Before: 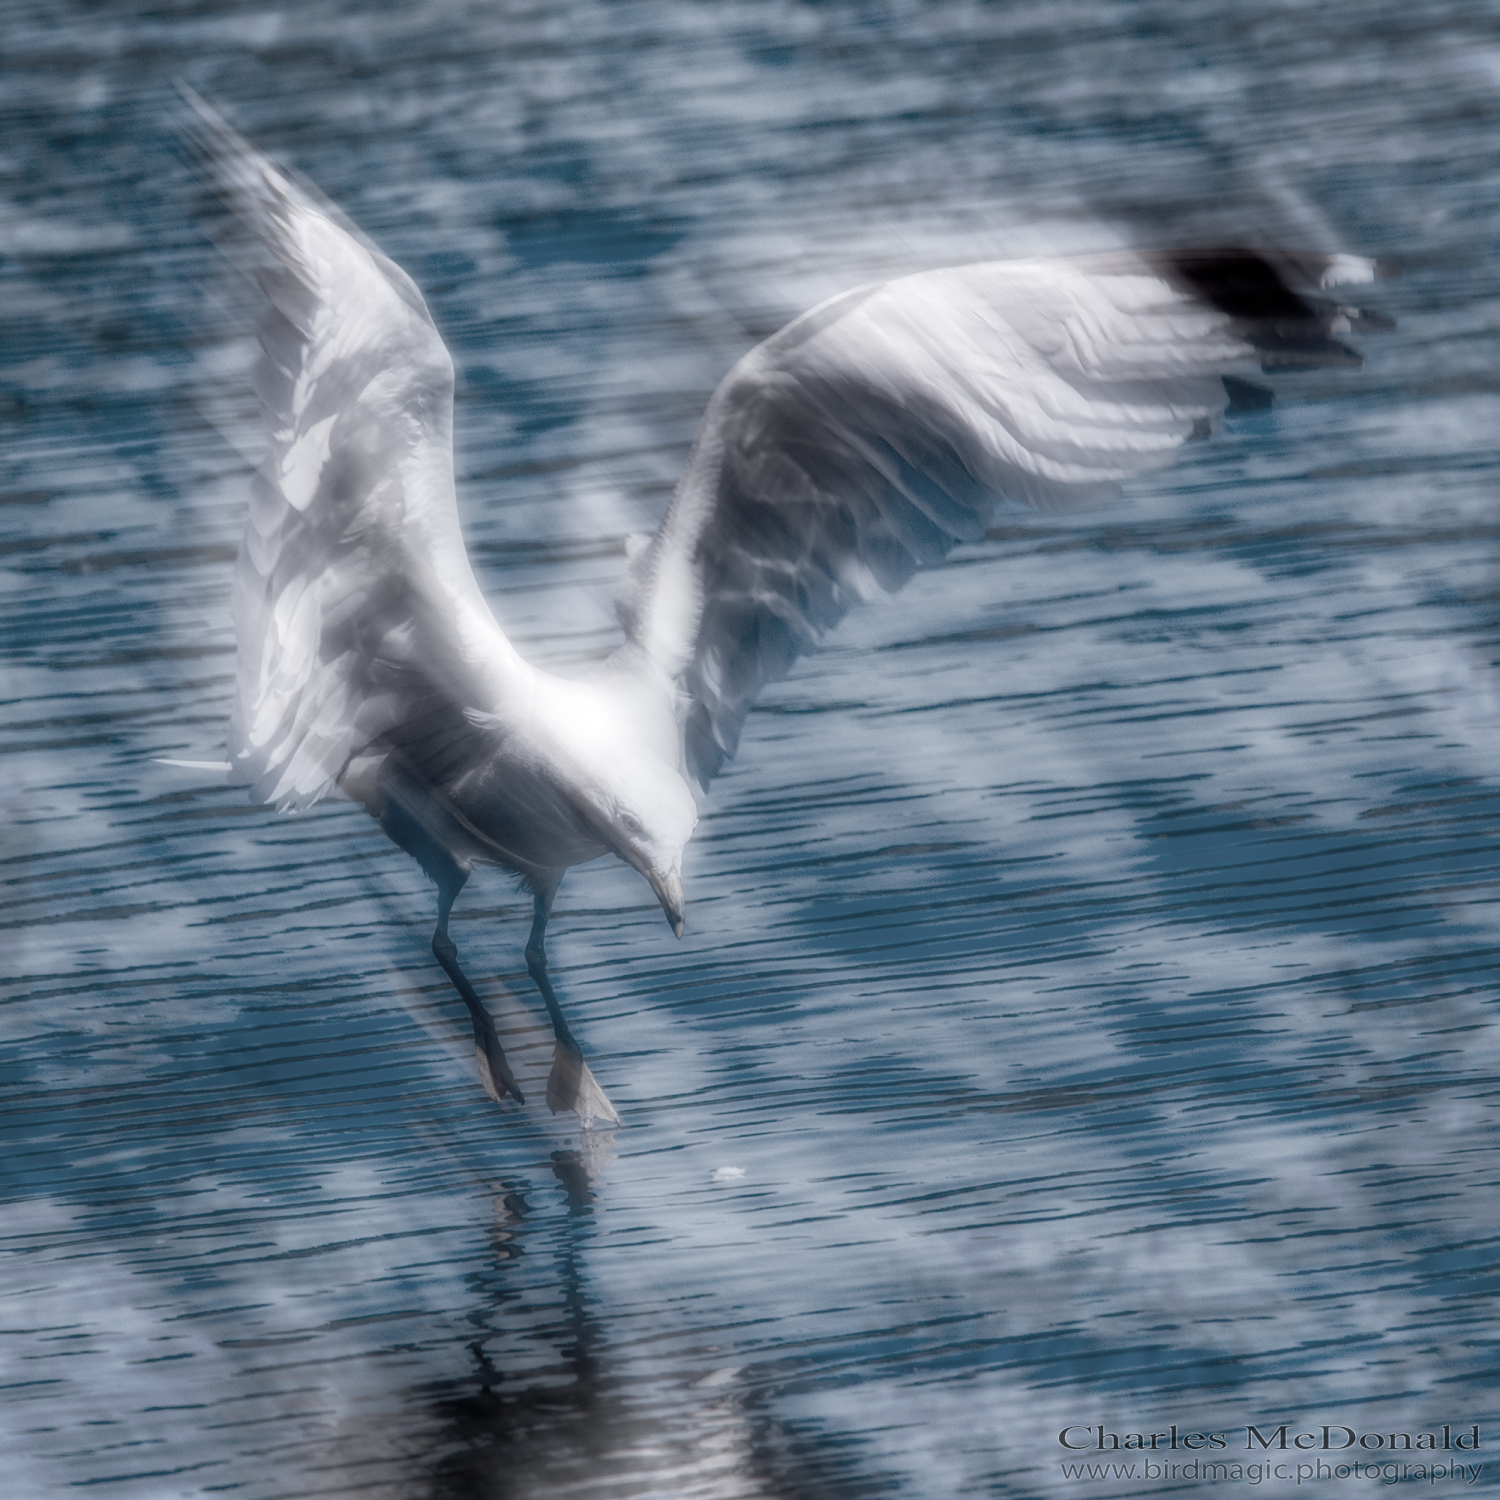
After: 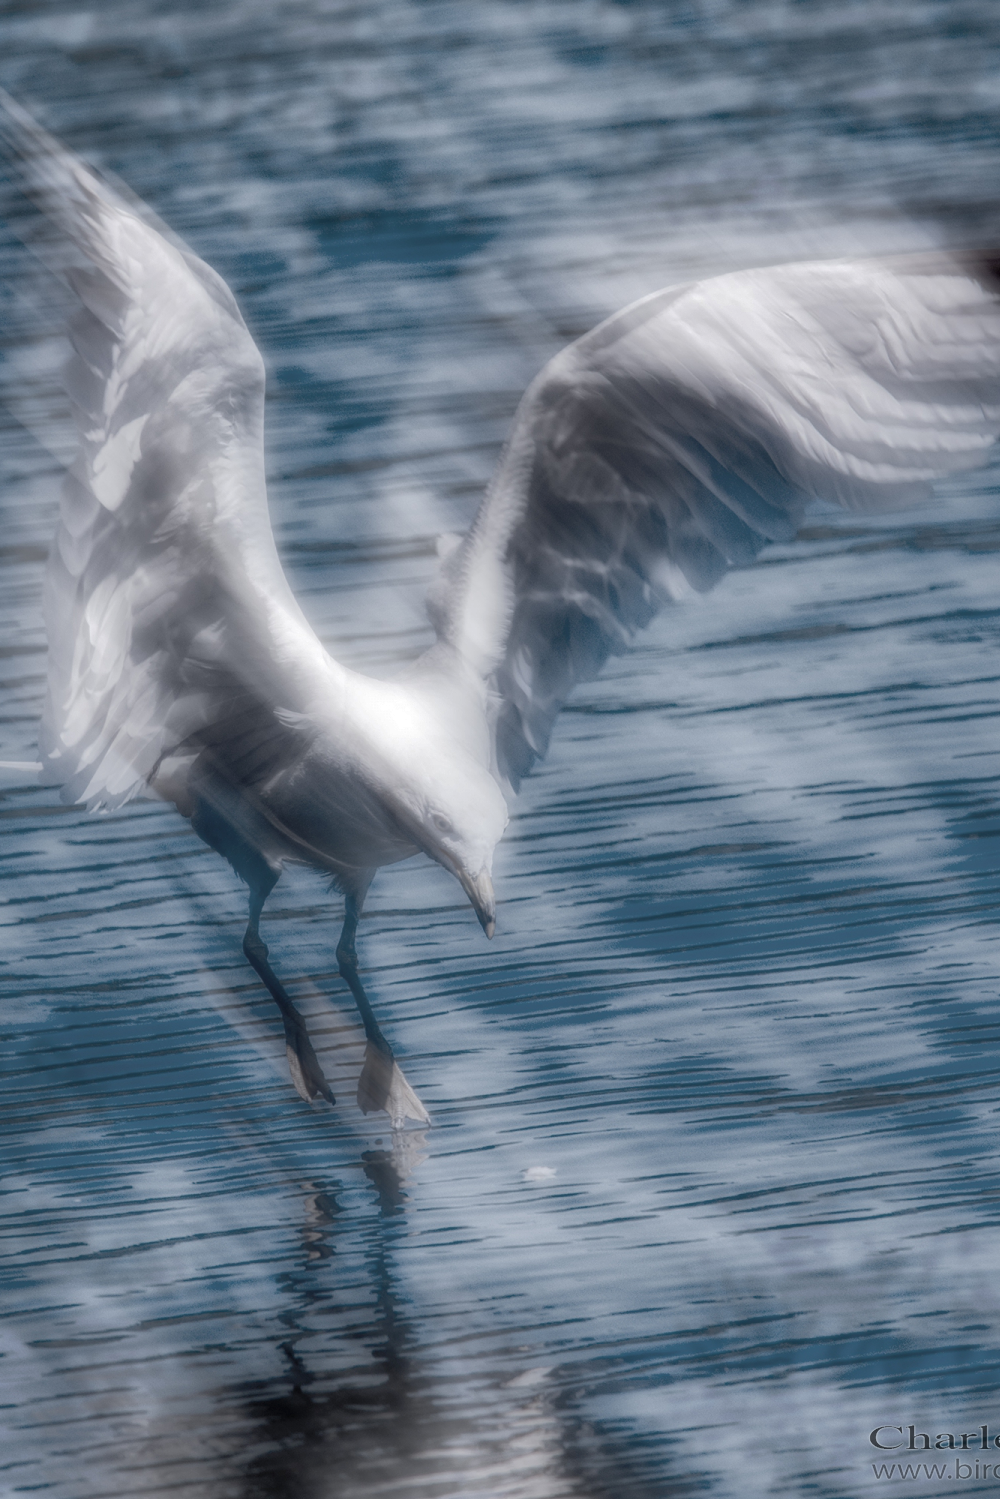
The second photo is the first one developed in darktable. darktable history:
shadows and highlights: shadows 40.13, highlights -60.04
crop and rotate: left 12.632%, right 20.686%
